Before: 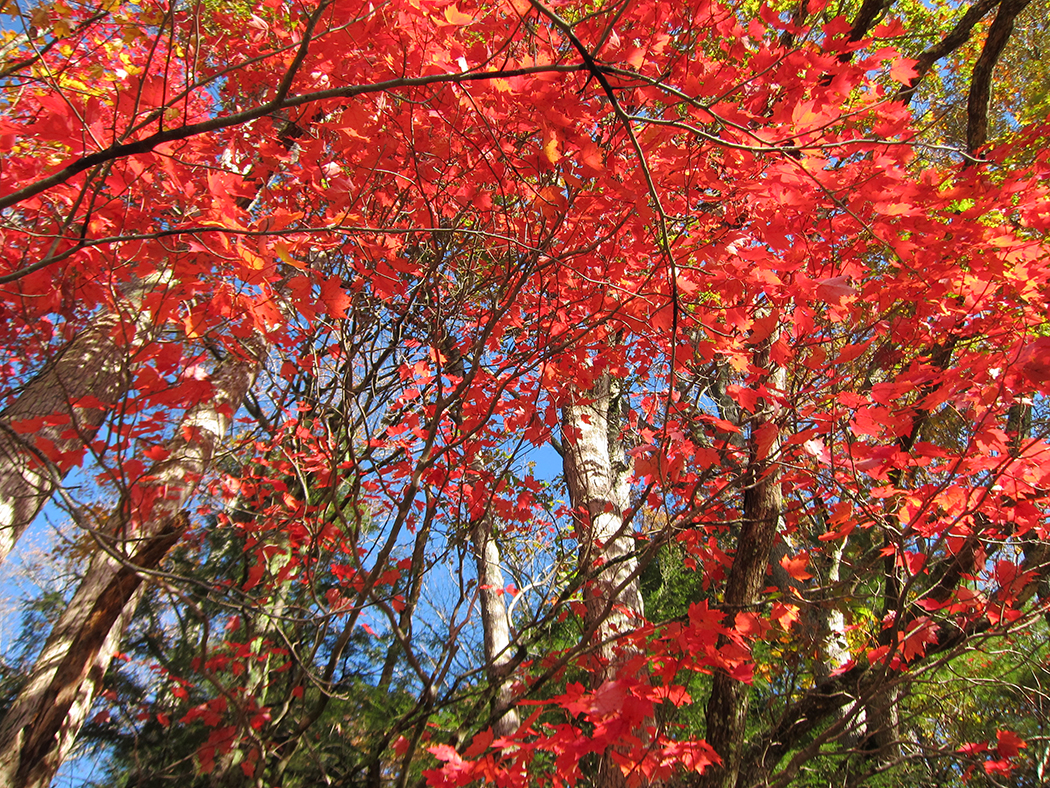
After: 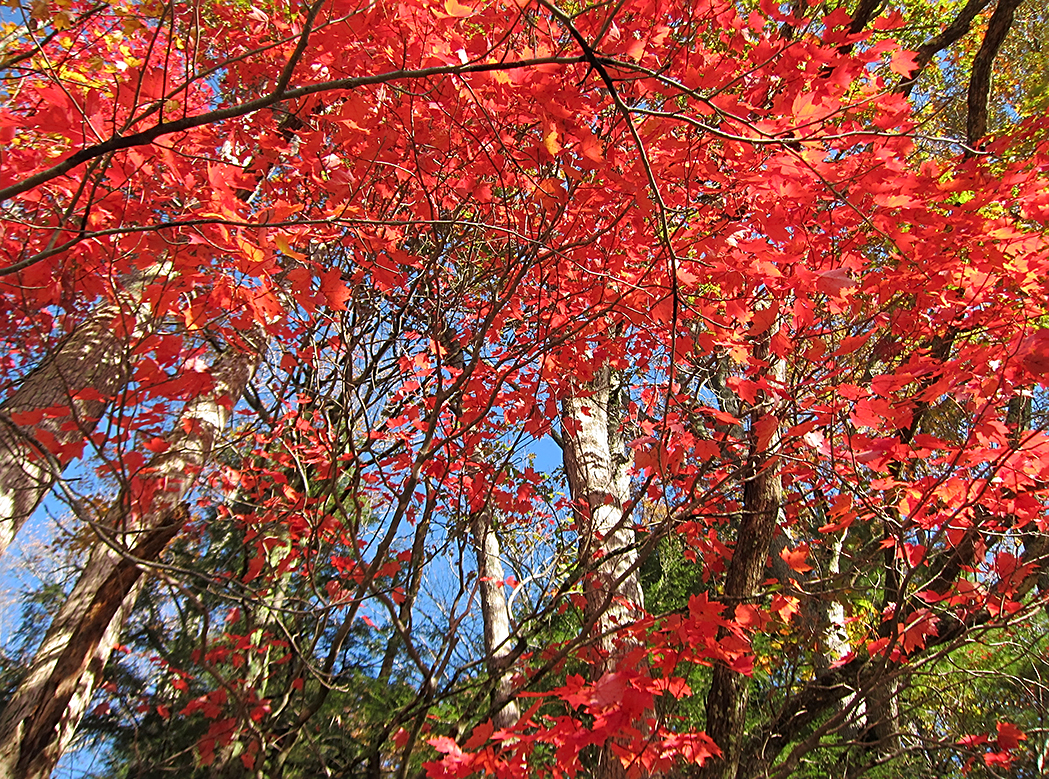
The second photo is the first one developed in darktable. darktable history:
crop: top 1.049%, right 0.001%
sharpen: on, module defaults
